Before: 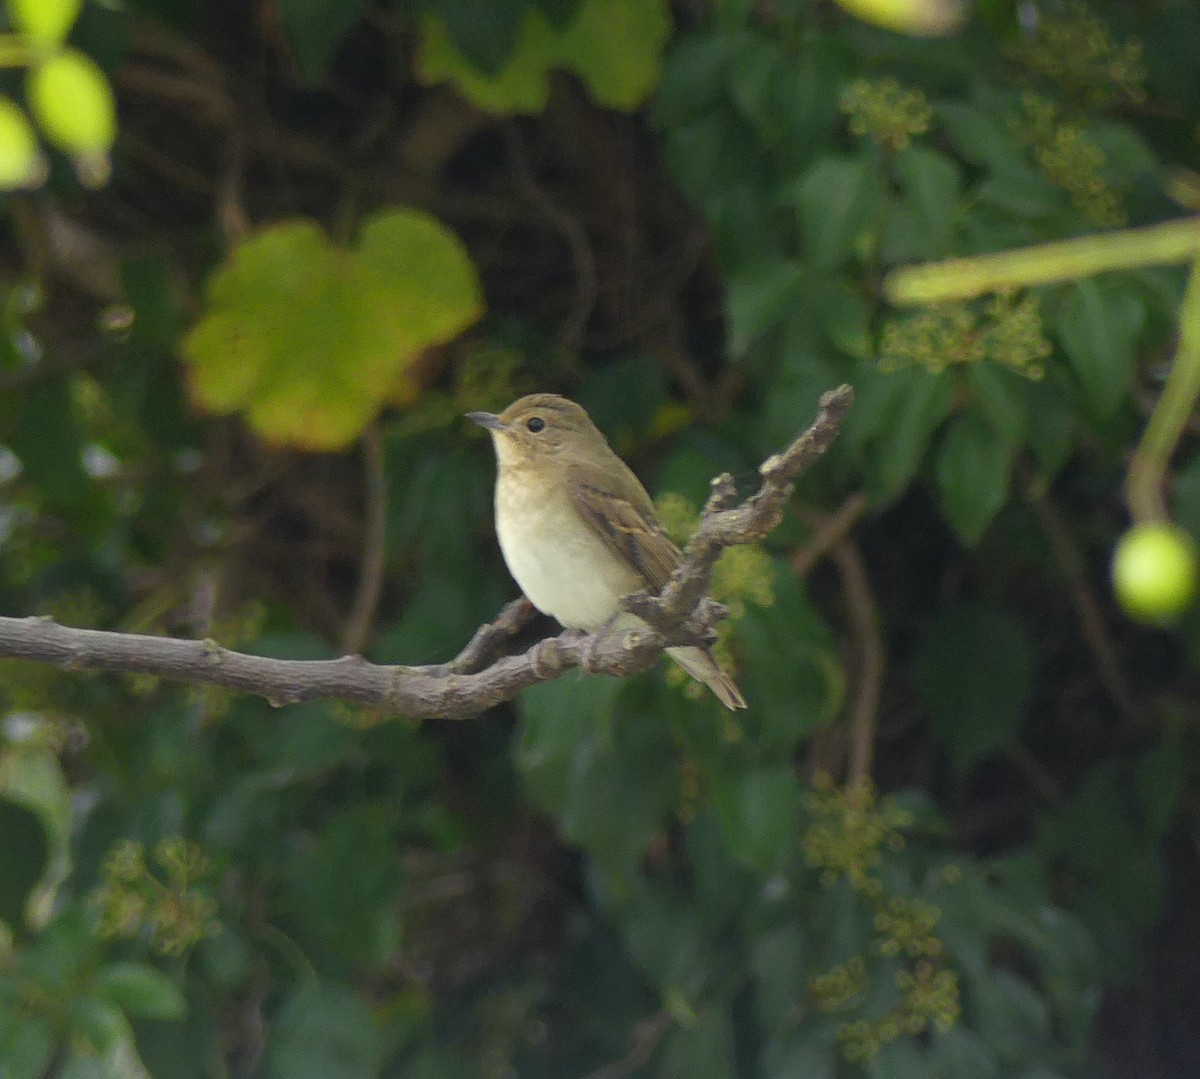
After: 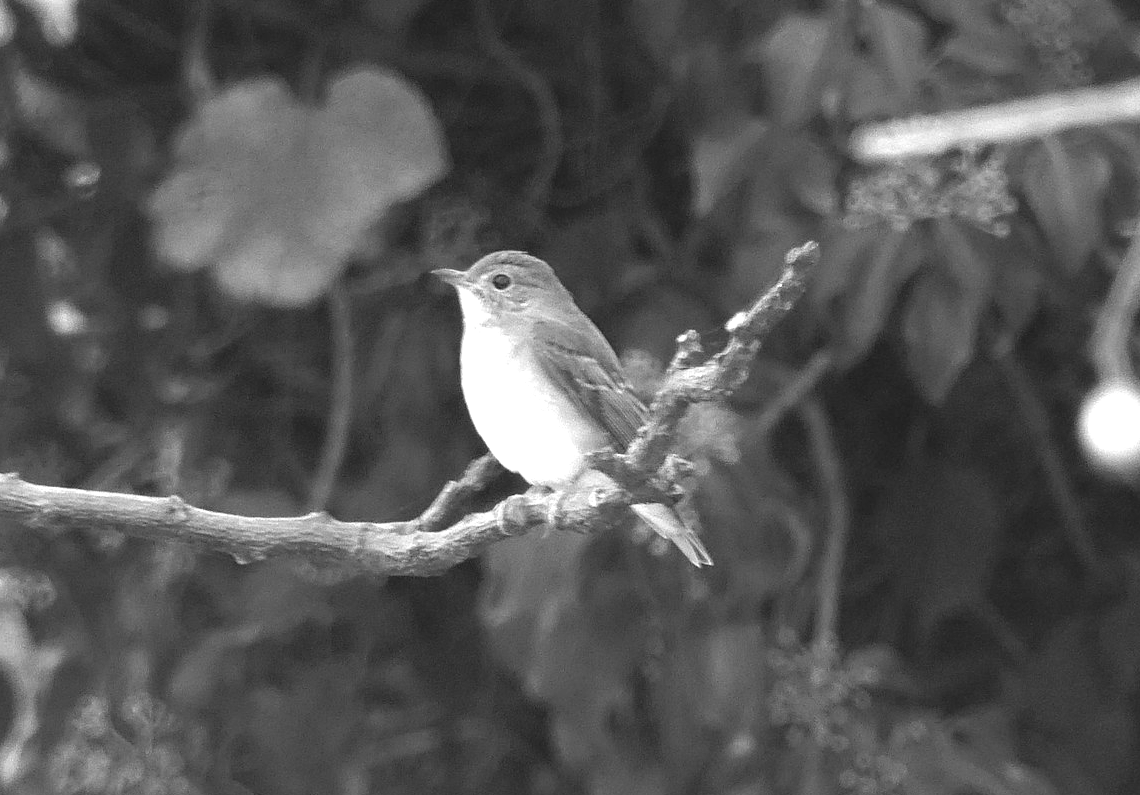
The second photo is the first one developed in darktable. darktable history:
crop and rotate: left 2.904%, top 13.343%, right 2.081%, bottom 12.892%
exposure: black level correction 0, exposure 0.691 EV, compensate exposure bias true, compensate highlight preservation false
color balance rgb: perceptual saturation grading › global saturation 10.522%, perceptual brilliance grading › global brilliance 12.061%, perceptual brilliance grading › highlights 15.12%, global vibrance 14.771%
color calibration: output gray [0.253, 0.26, 0.487, 0], illuminant as shot in camera, x 0.37, y 0.382, temperature 4318.01 K
contrast brightness saturation: contrast 0.085, saturation 0.024
